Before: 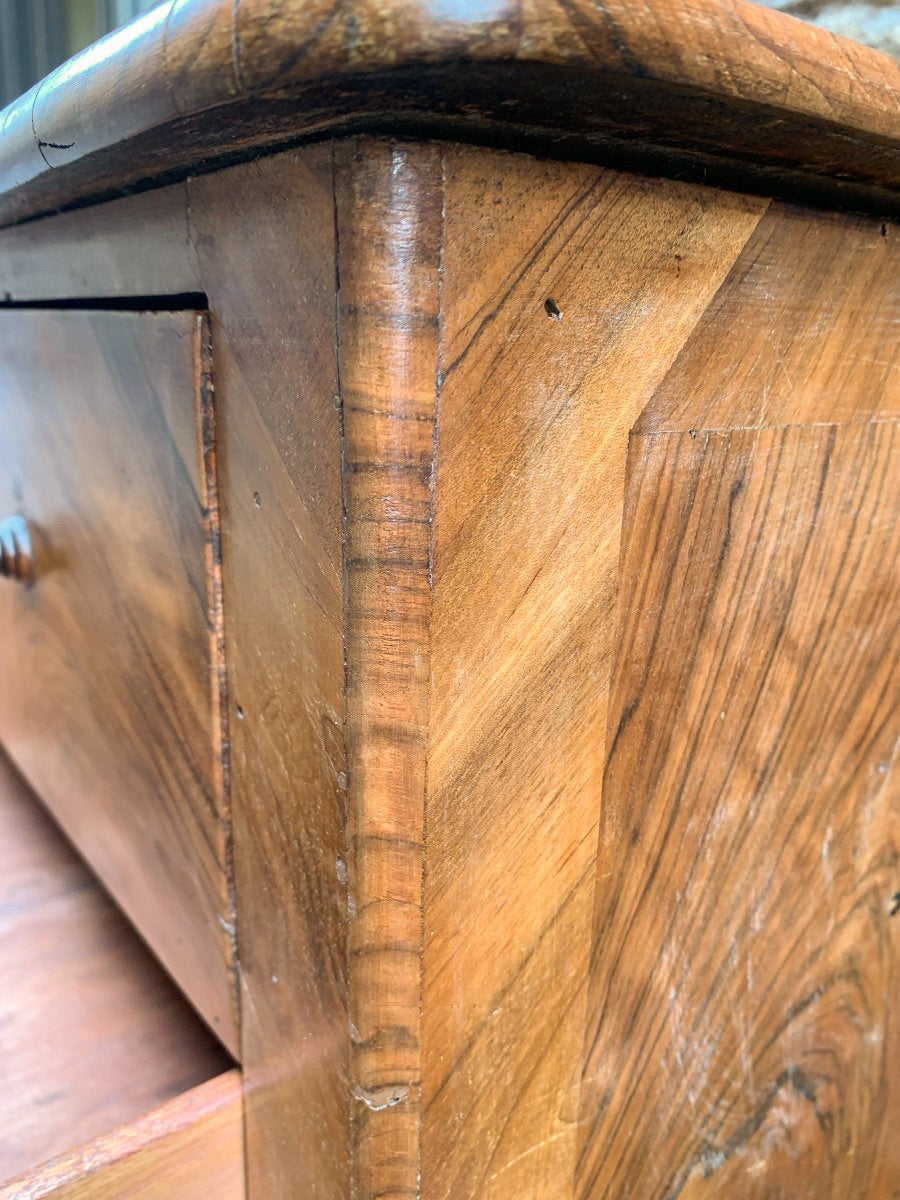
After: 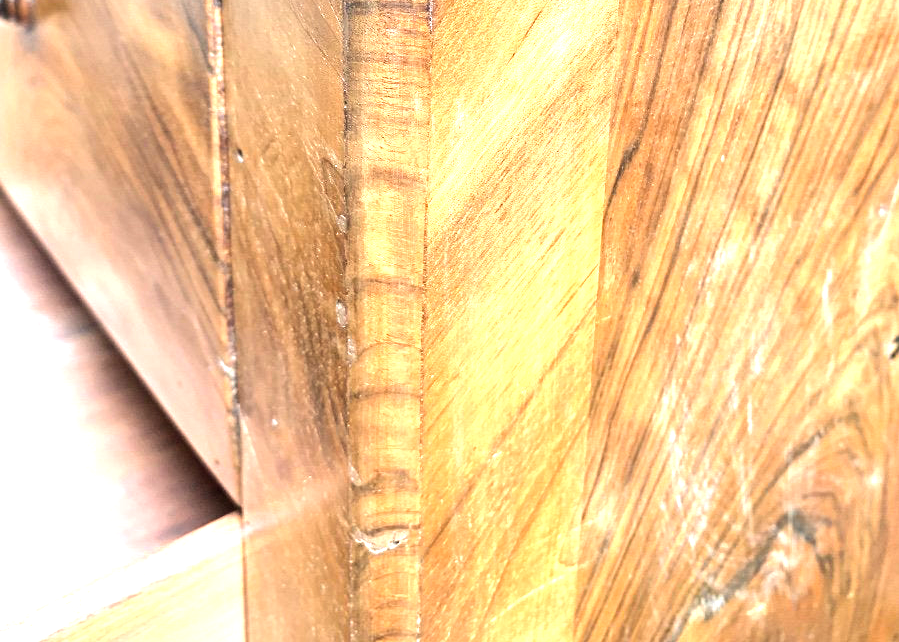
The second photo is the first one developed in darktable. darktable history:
crop and rotate: top 46.486%, right 0.02%
exposure: black level correction 0, exposure 0.899 EV, compensate exposure bias true, compensate highlight preservation false
tone equalizer: -8 EV -0.427 EV, -7 EV -0.373 EV, -6 EV -0.304 EV, -5 EV -0.214 EV, -3 EV 0.244 EV, -2 EV 0.312 EV, -1 EV 0.399 EV, +0 EV 0.387 EV, edges refinement/feathering 500, mask exposure compensation -1.57 EV, preserve details no
